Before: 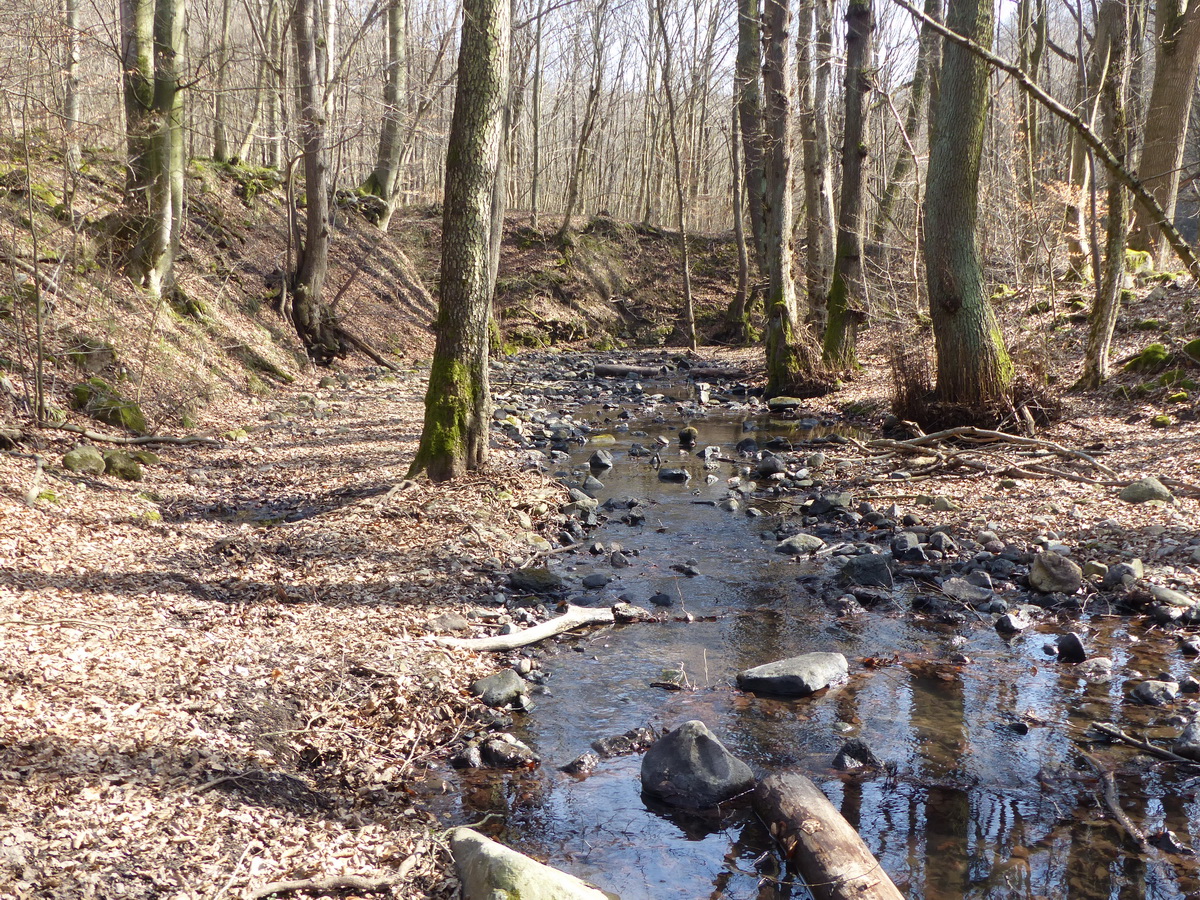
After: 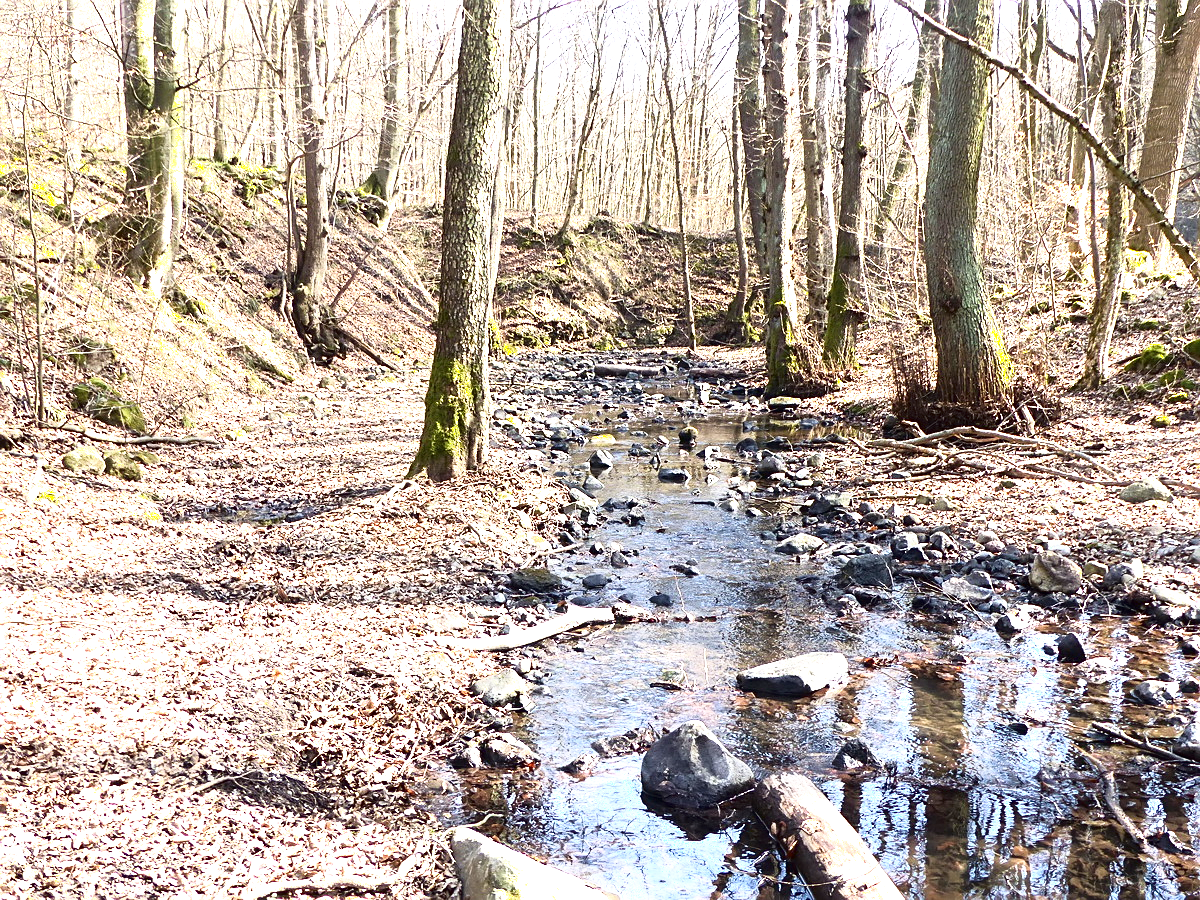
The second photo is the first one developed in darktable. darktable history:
shadows and highlights: shadows -64, white point adjustment -5.16, highlights 61.94
contrast brightness saturation: contrast 0.029, brightness -0.037
exposure: black level correction 0, exposure 1.466 EV, compensate highlight preservation false
sharpen: on, module defaults
